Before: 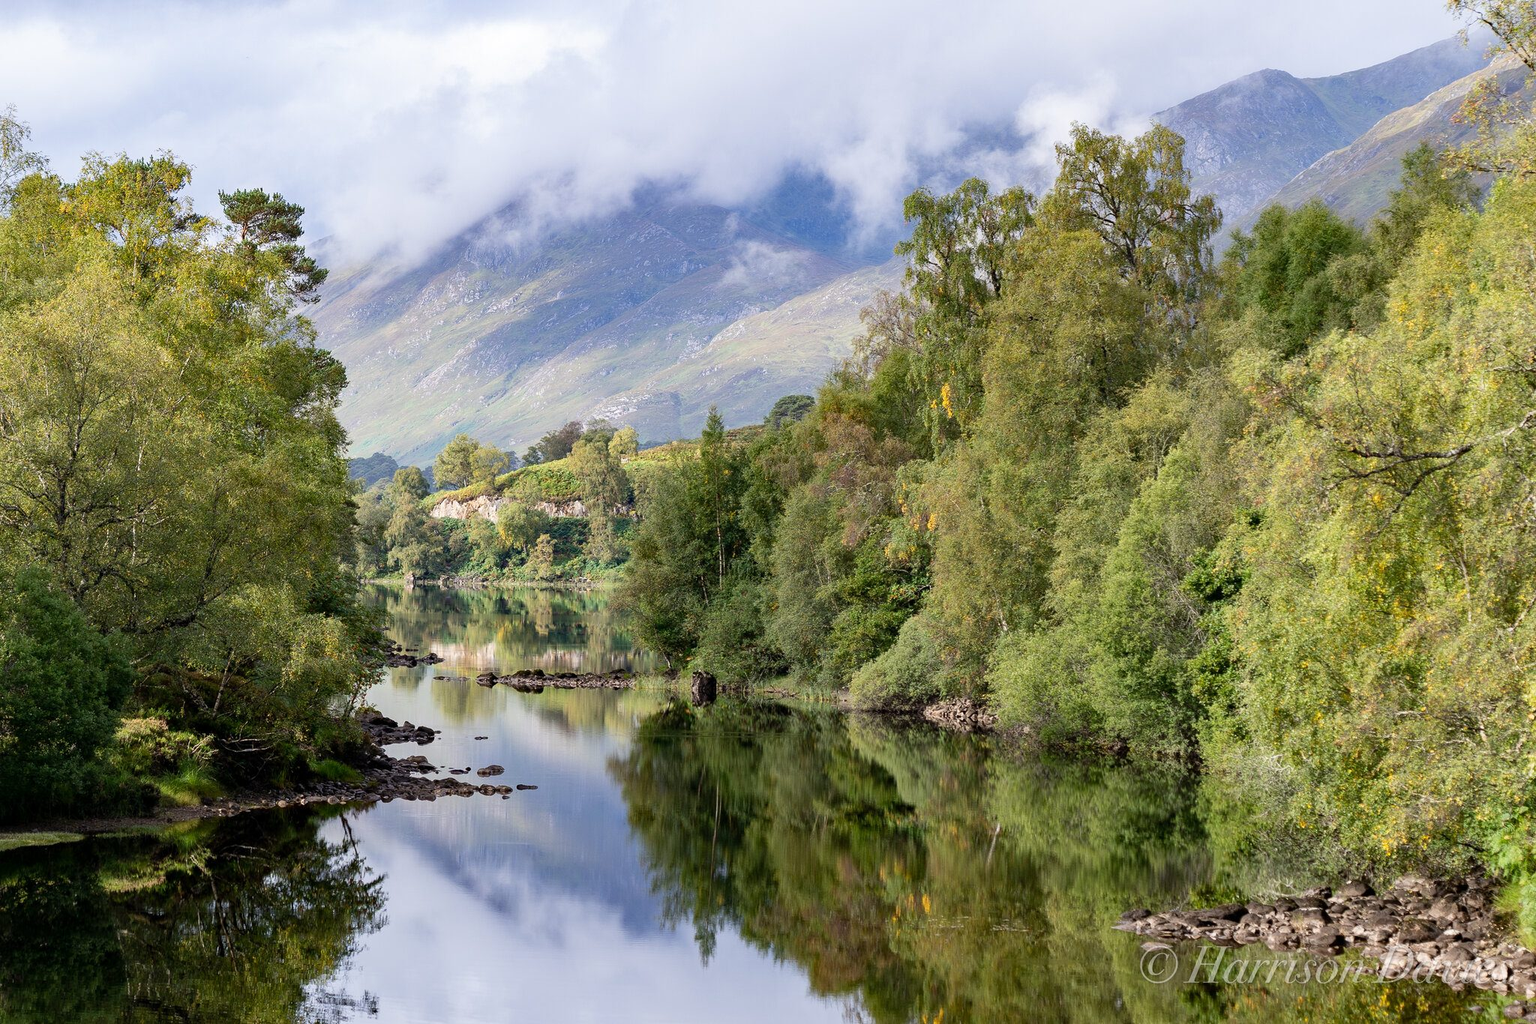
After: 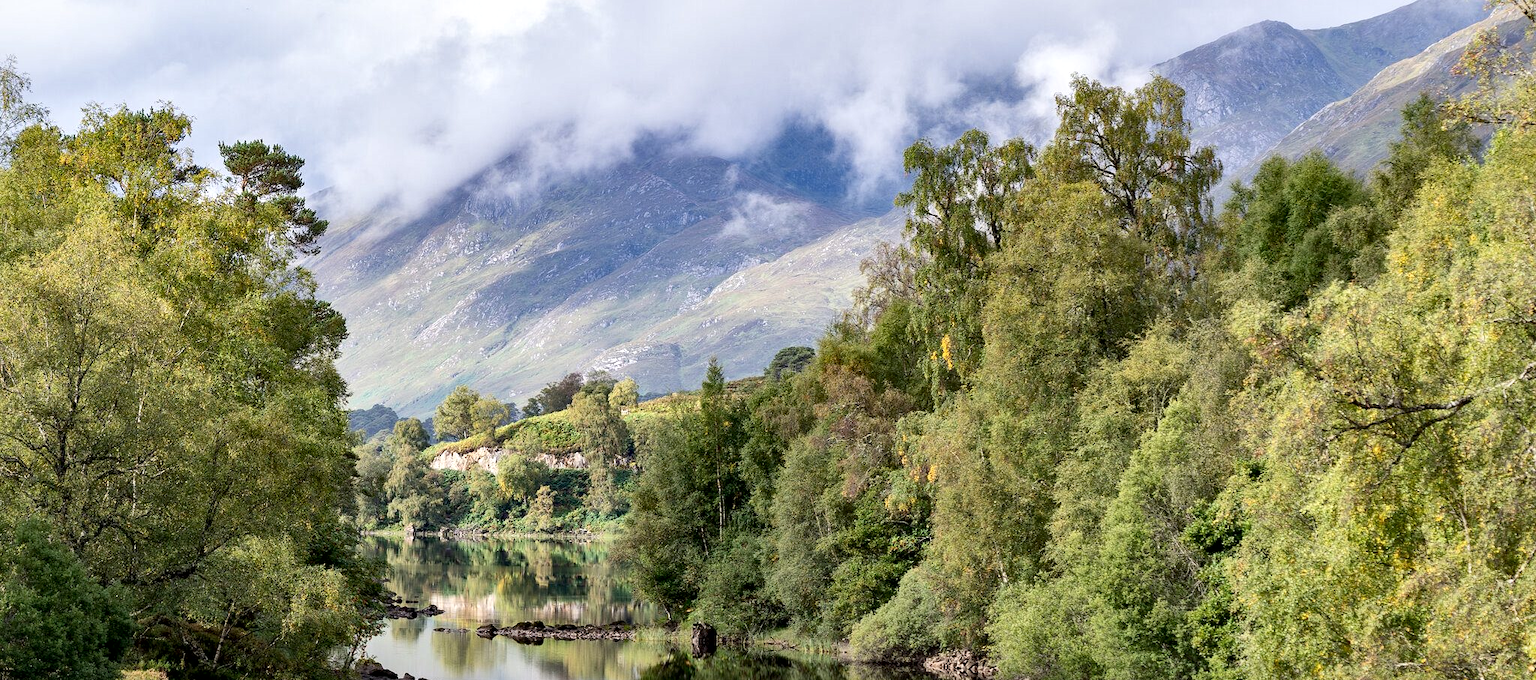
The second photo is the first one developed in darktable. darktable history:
local contrast: mode bilateral grid, contrast 26, coarseness 60, detail 151%, midtone range 0.2
tone equalizer: edges refinement/feathering 500, mask exposure compensation -1.57 EV, preserve details no
crop and rotate: top 4.812%, bottom 28.736%
